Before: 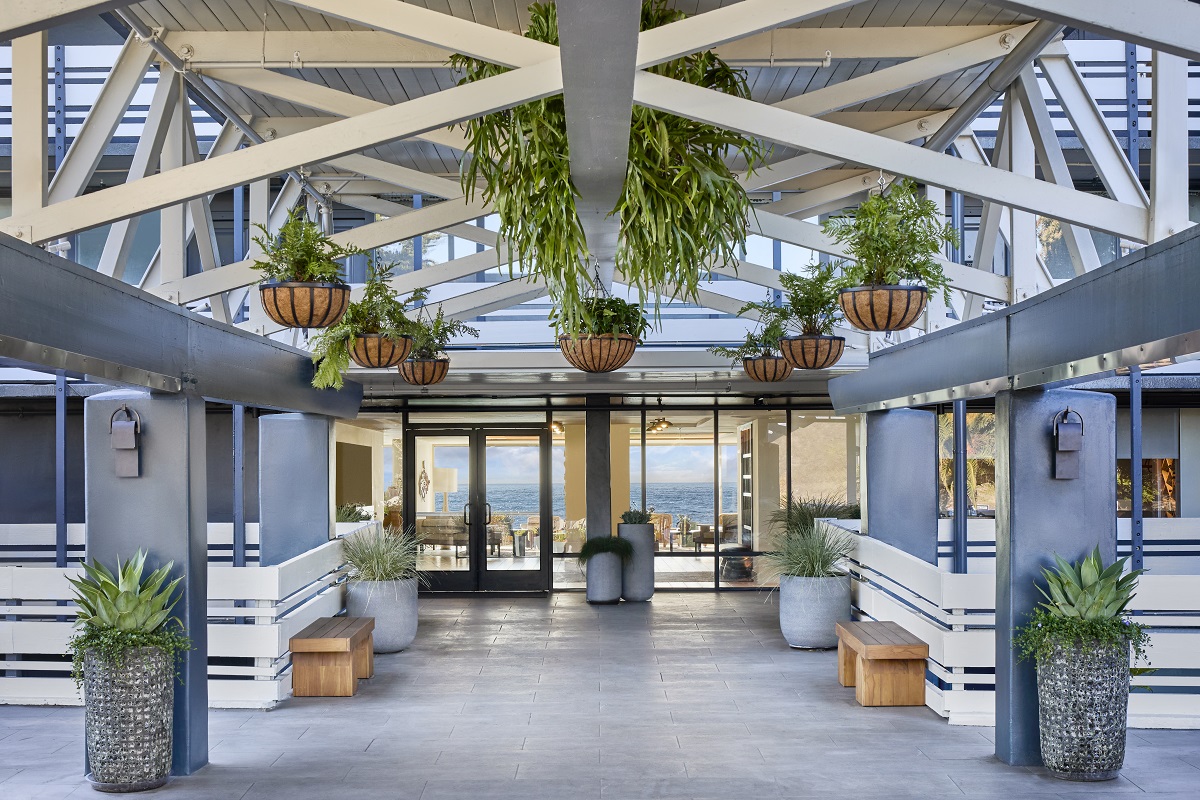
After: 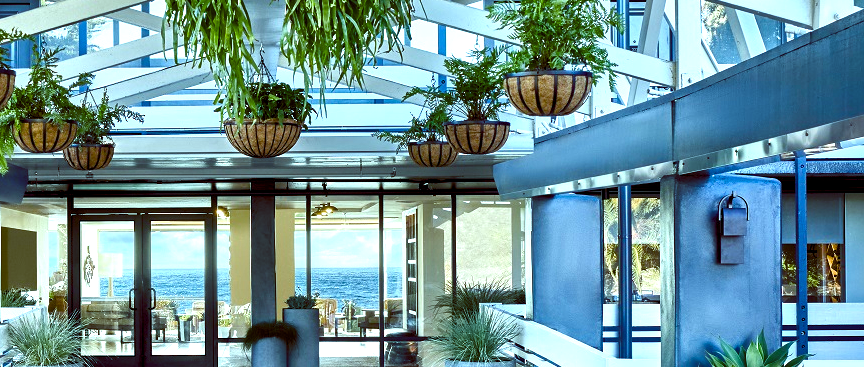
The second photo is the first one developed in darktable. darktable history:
crop and rotate: left 27.938%, top 27.046%, bottom 27.046%
color balance rgb: shadows lift › luminance -7.7%, shadows lift › chroma 2.13%, shadows lift › hue 200.79°, power › luminance -7.77%, power › chroma 2.27%, power › hue 220.69°, highlights gain › luminance 15.15%, highlights gain › chroma 4%, highlights gain › hue 209.35°, global offset › luminance -0.21%, global offset › chroma 0.27%, perceptual saturation grading › global saturation 24.42%, perceptual saturation grading › highlights -24.42%, perceptual saturation grading › mid-tones 24.42%, perceptual saturation grading › shadows 40%, perceptual brilliance grading › global brilliance -5%, perceptual brilliance grading › highlights 24.42%, perceptual brilliance grading › mid-tones 7%, perceptual brilliance grading › shadows -5%
